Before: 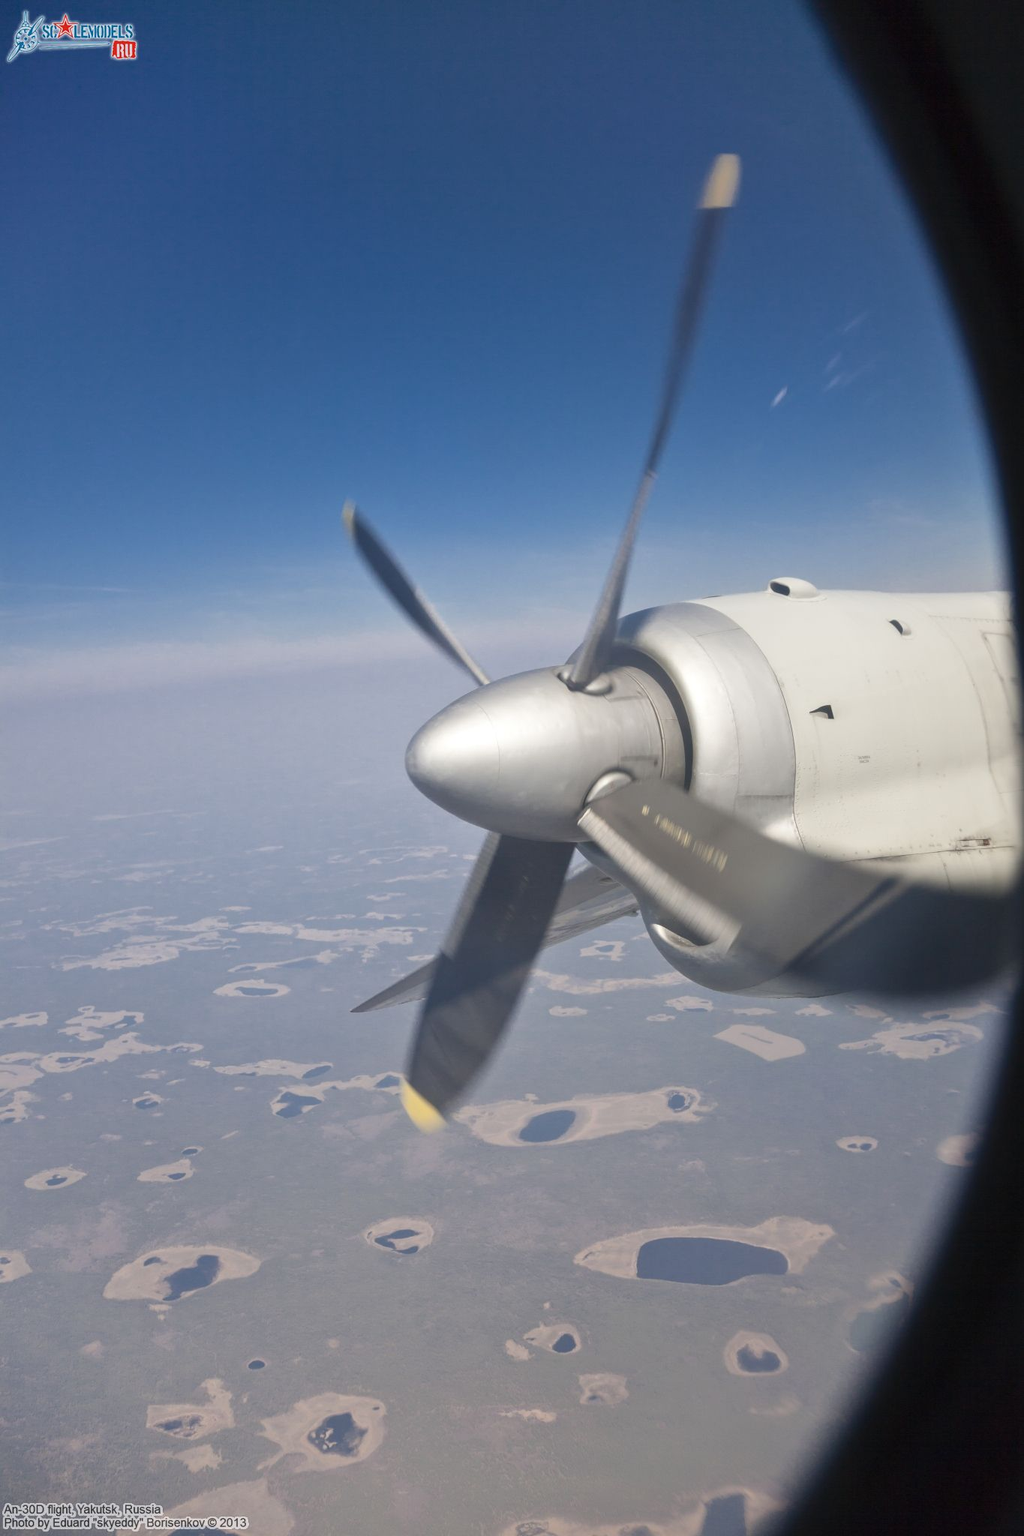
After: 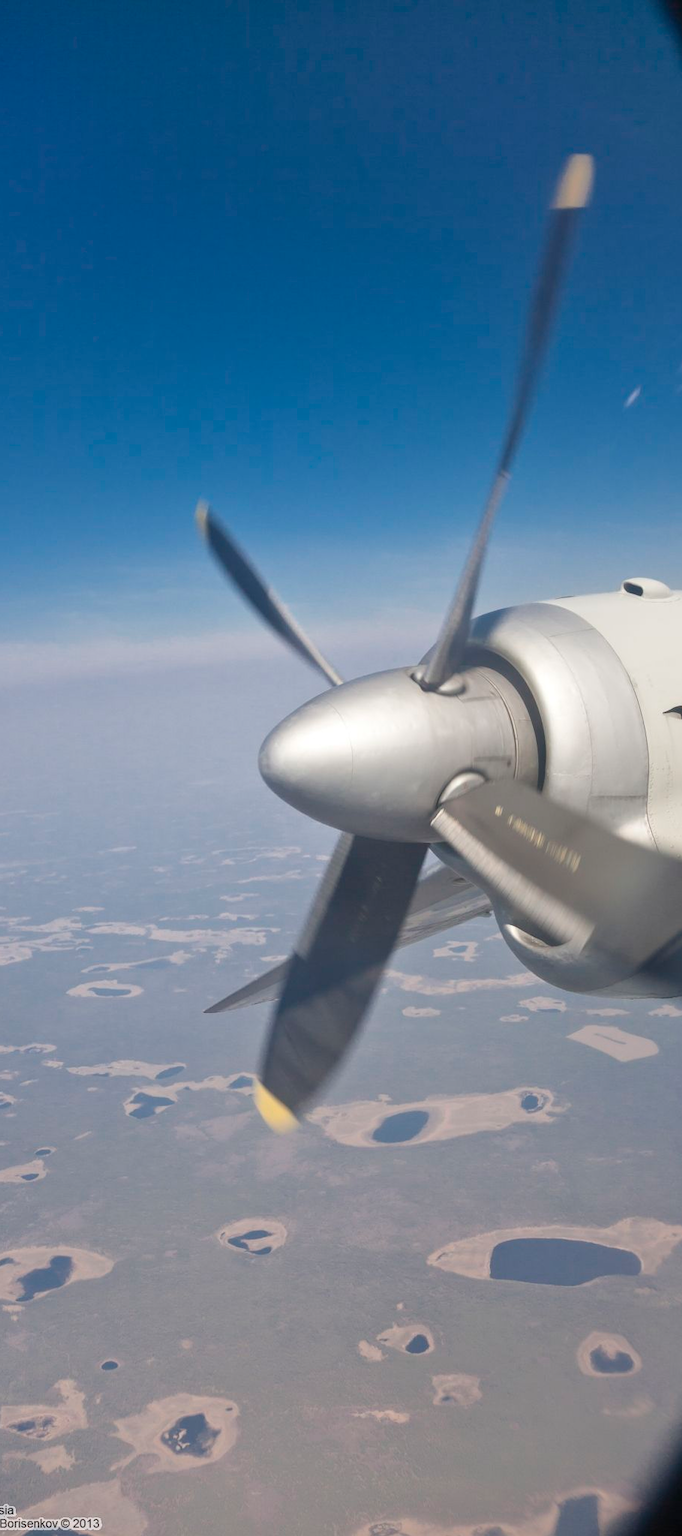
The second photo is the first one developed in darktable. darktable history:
crop and rotate: left 14.4%, right 18.942%
